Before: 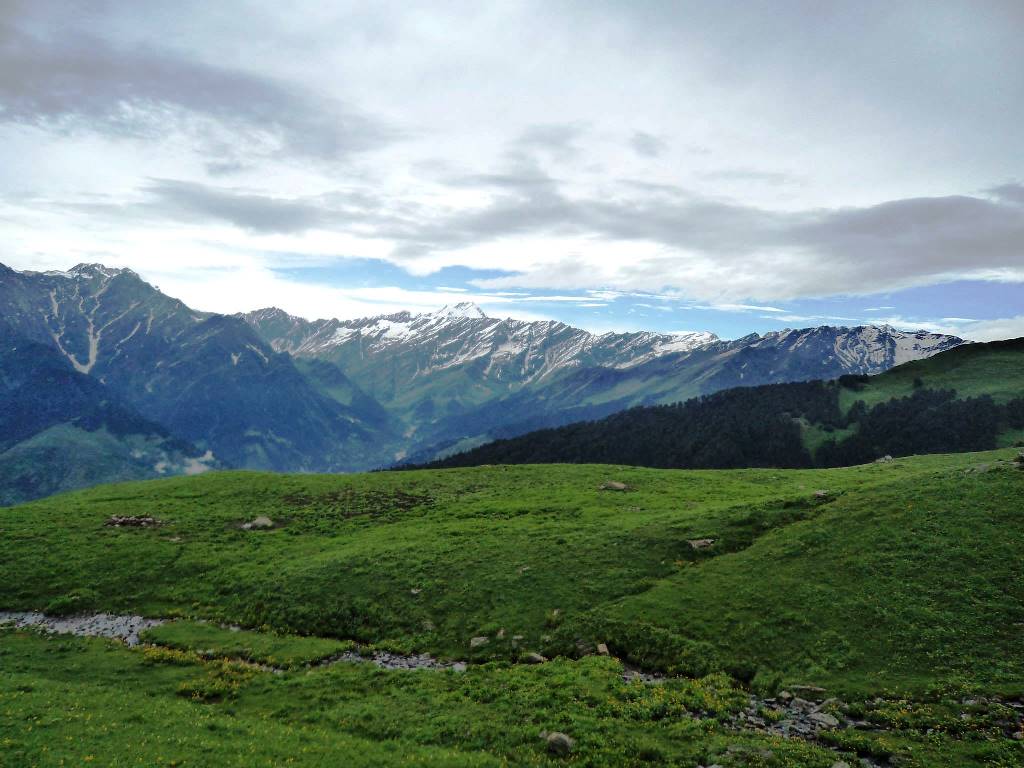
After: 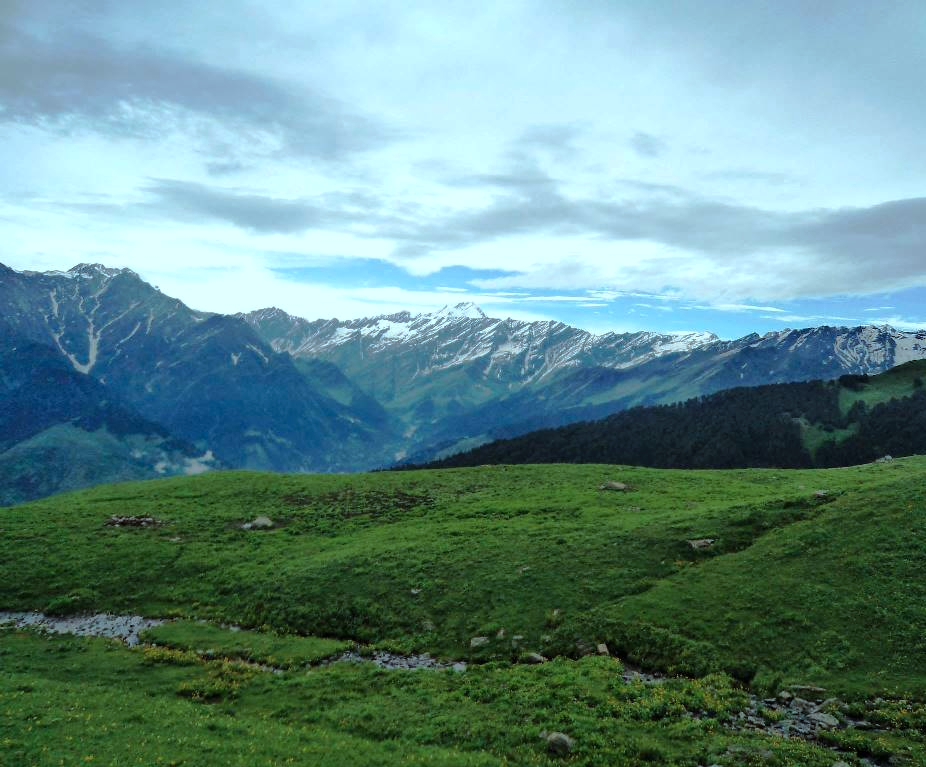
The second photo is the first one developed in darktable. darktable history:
color correction: highlights a* -10.32, highlights b* -9.69
crop: right 9.51%, bottom 0.029%
exposure: compensate exposure bias true, compensate highlight preservation false
